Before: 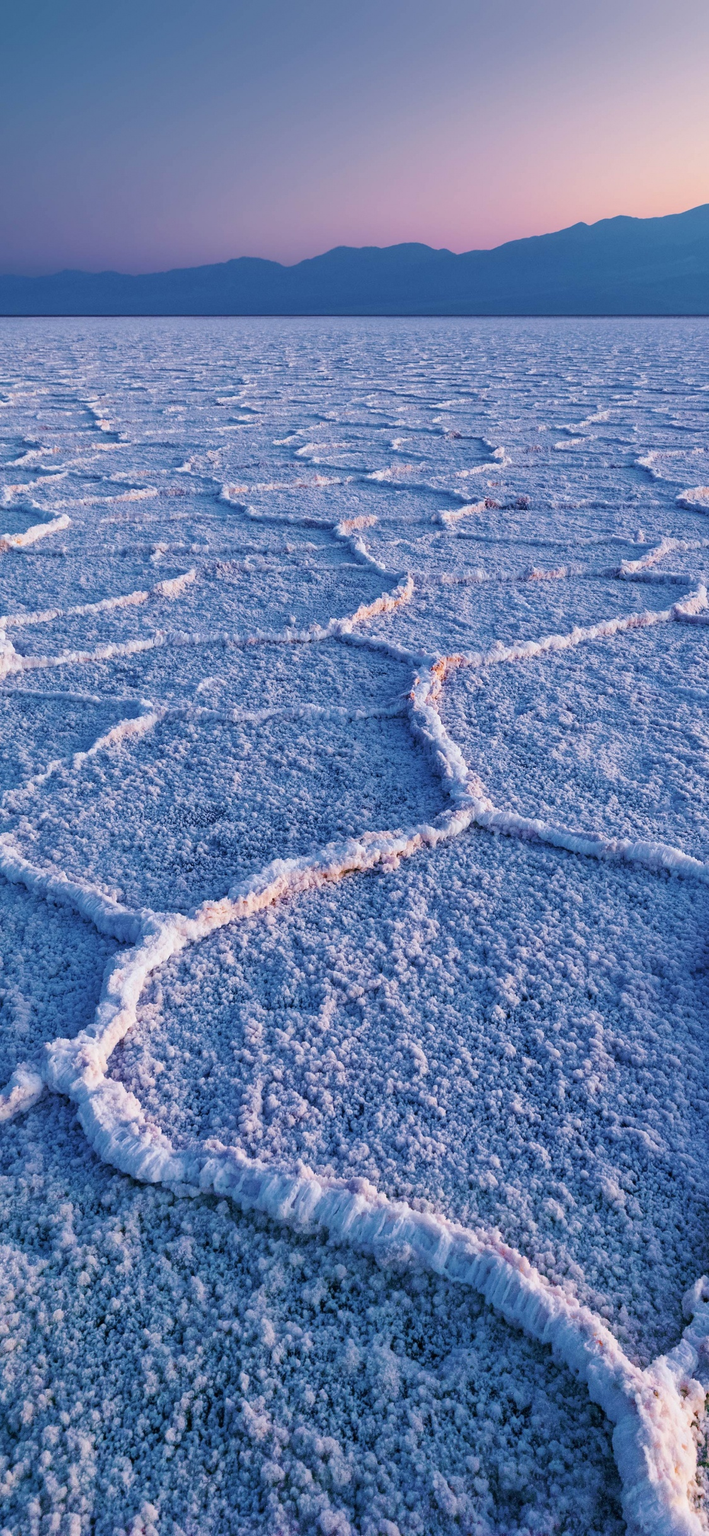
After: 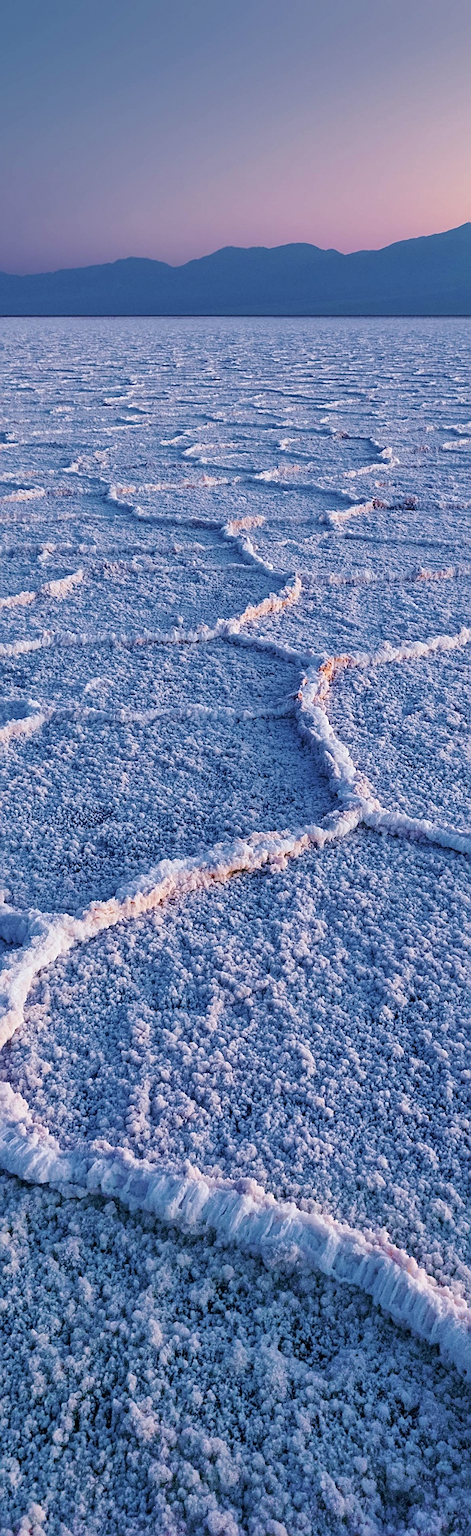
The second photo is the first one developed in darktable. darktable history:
crop and rotate: left 15.981%, right 17.599%
contrast brightness saturation: saturation -0.06
sharpen: on, module defaults
shadows and highlights: soften with gaussian
